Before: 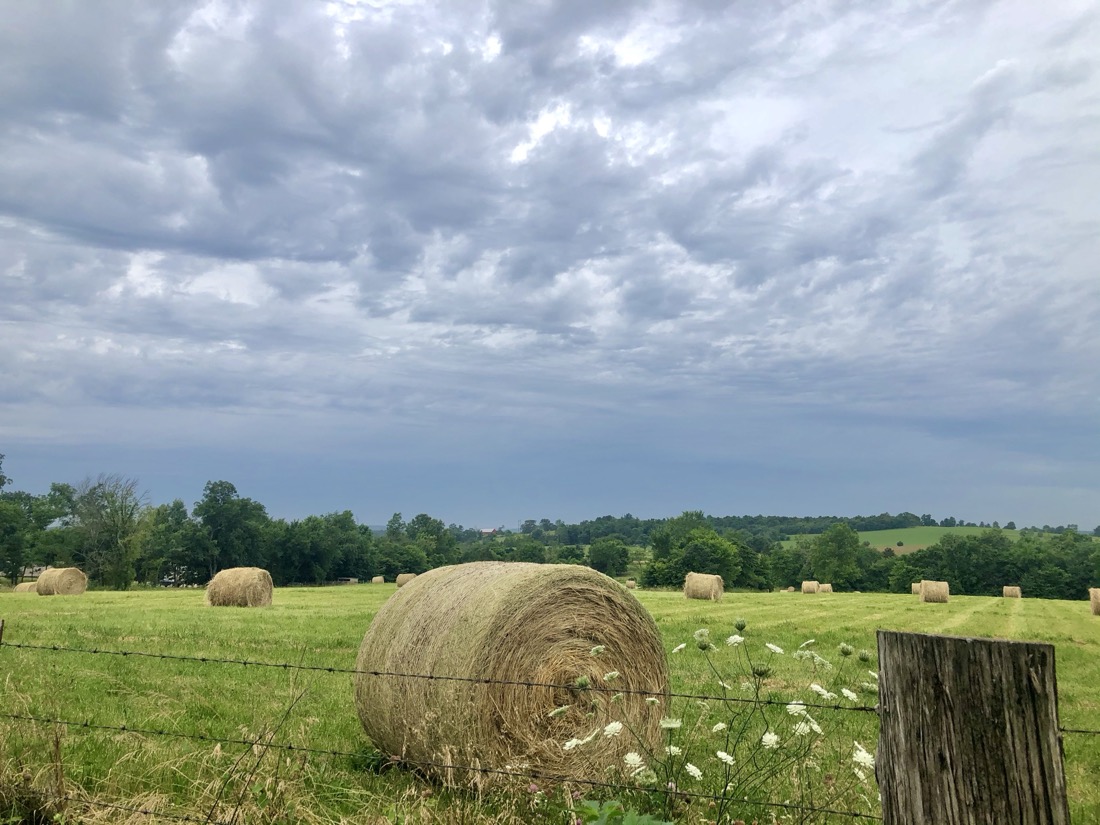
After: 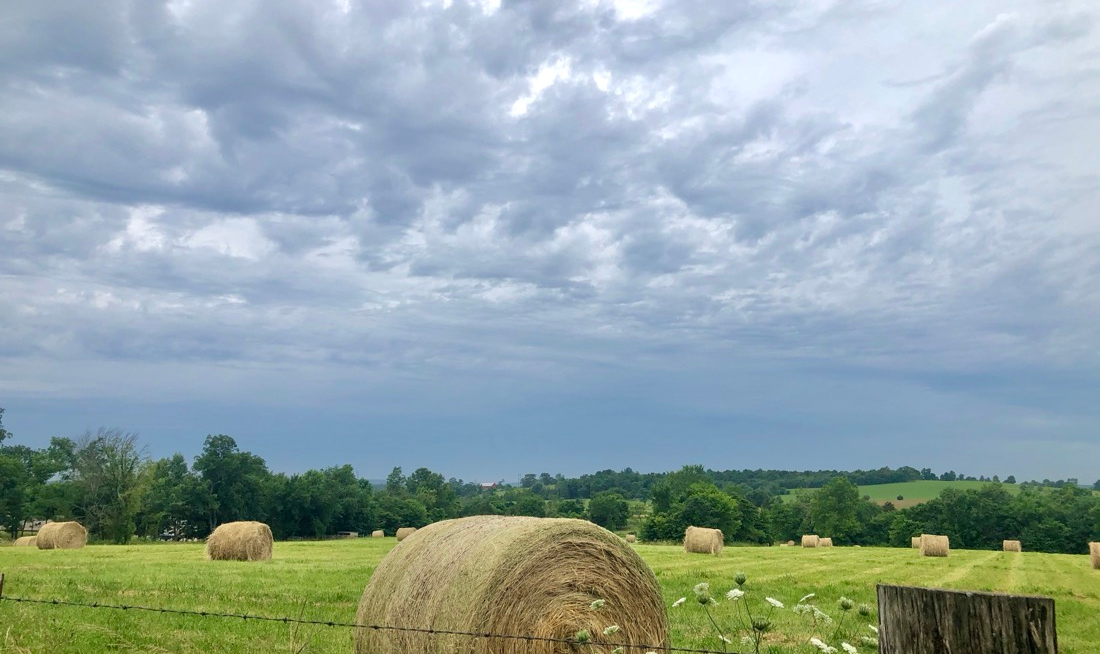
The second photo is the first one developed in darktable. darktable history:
crop and rotate: top 5.664%, bottom 14.967%
